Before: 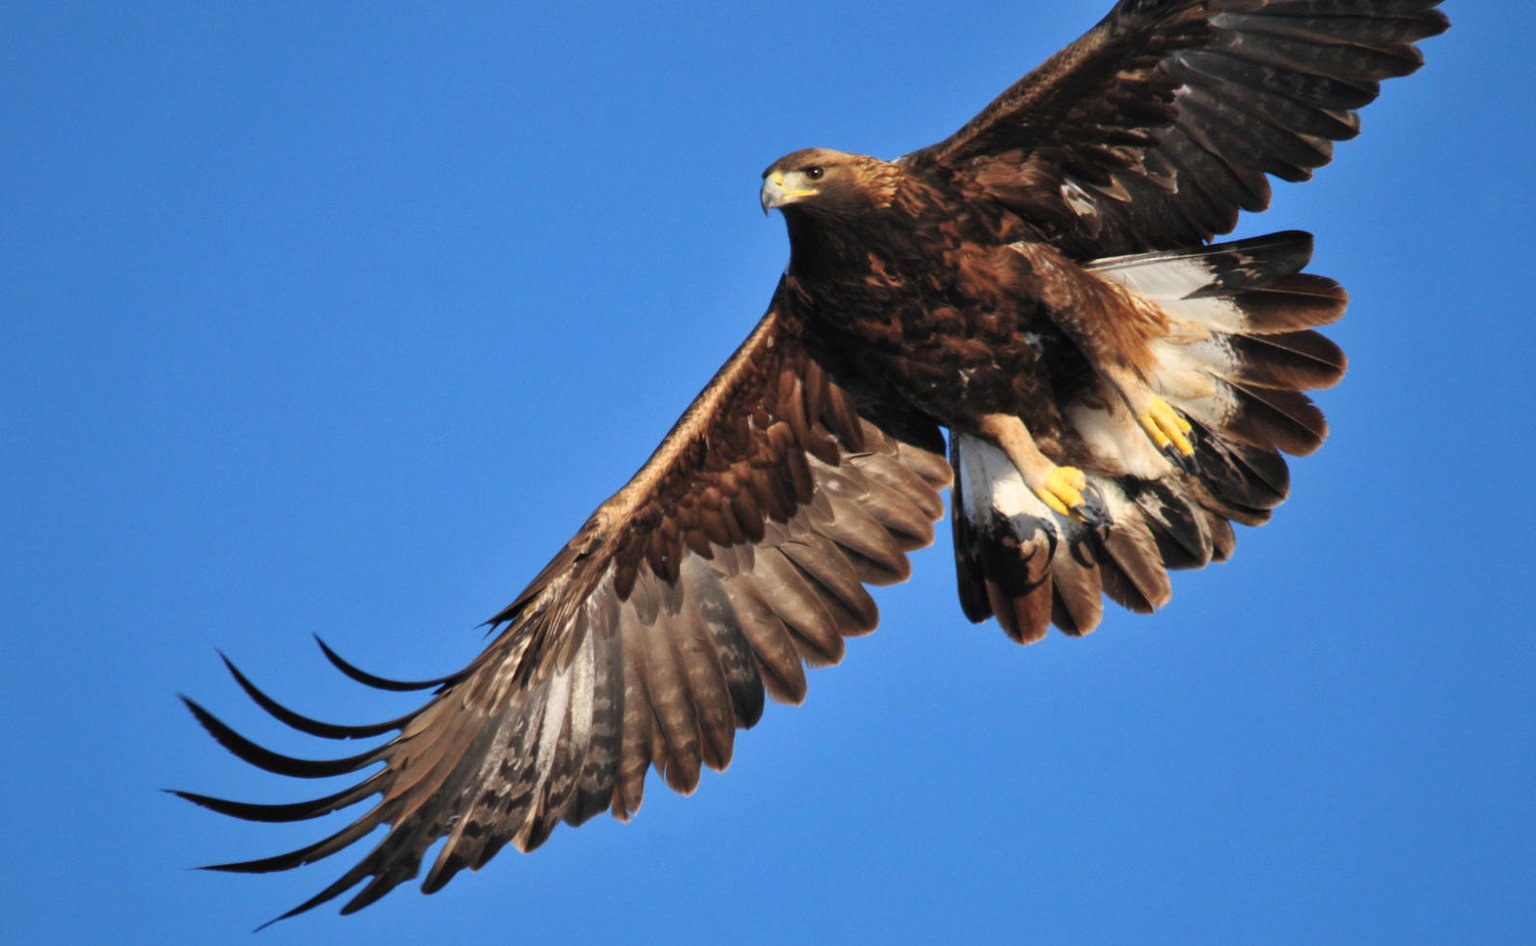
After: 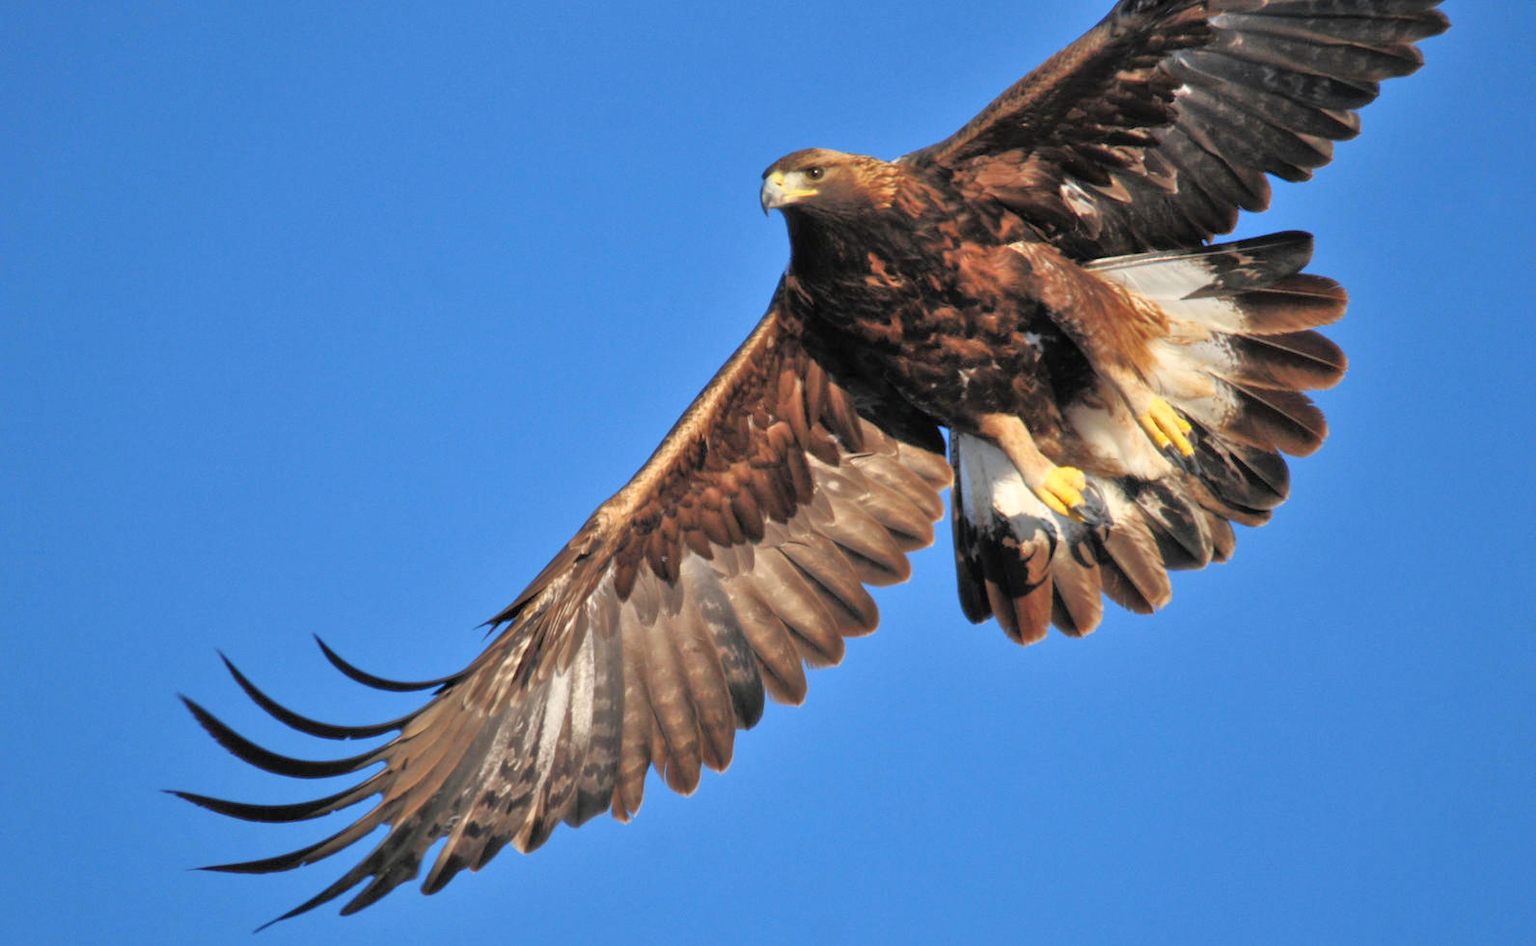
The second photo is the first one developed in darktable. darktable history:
tone equalizer: -7 EV 0.163 EV, -6 EV 0.607 EV, -5 EV 1.13 EV, -4 EV 1.36 EV, -3 EV 1.18 EV, -2 EV 0.6 EV, -1 EV 0.152 EV
